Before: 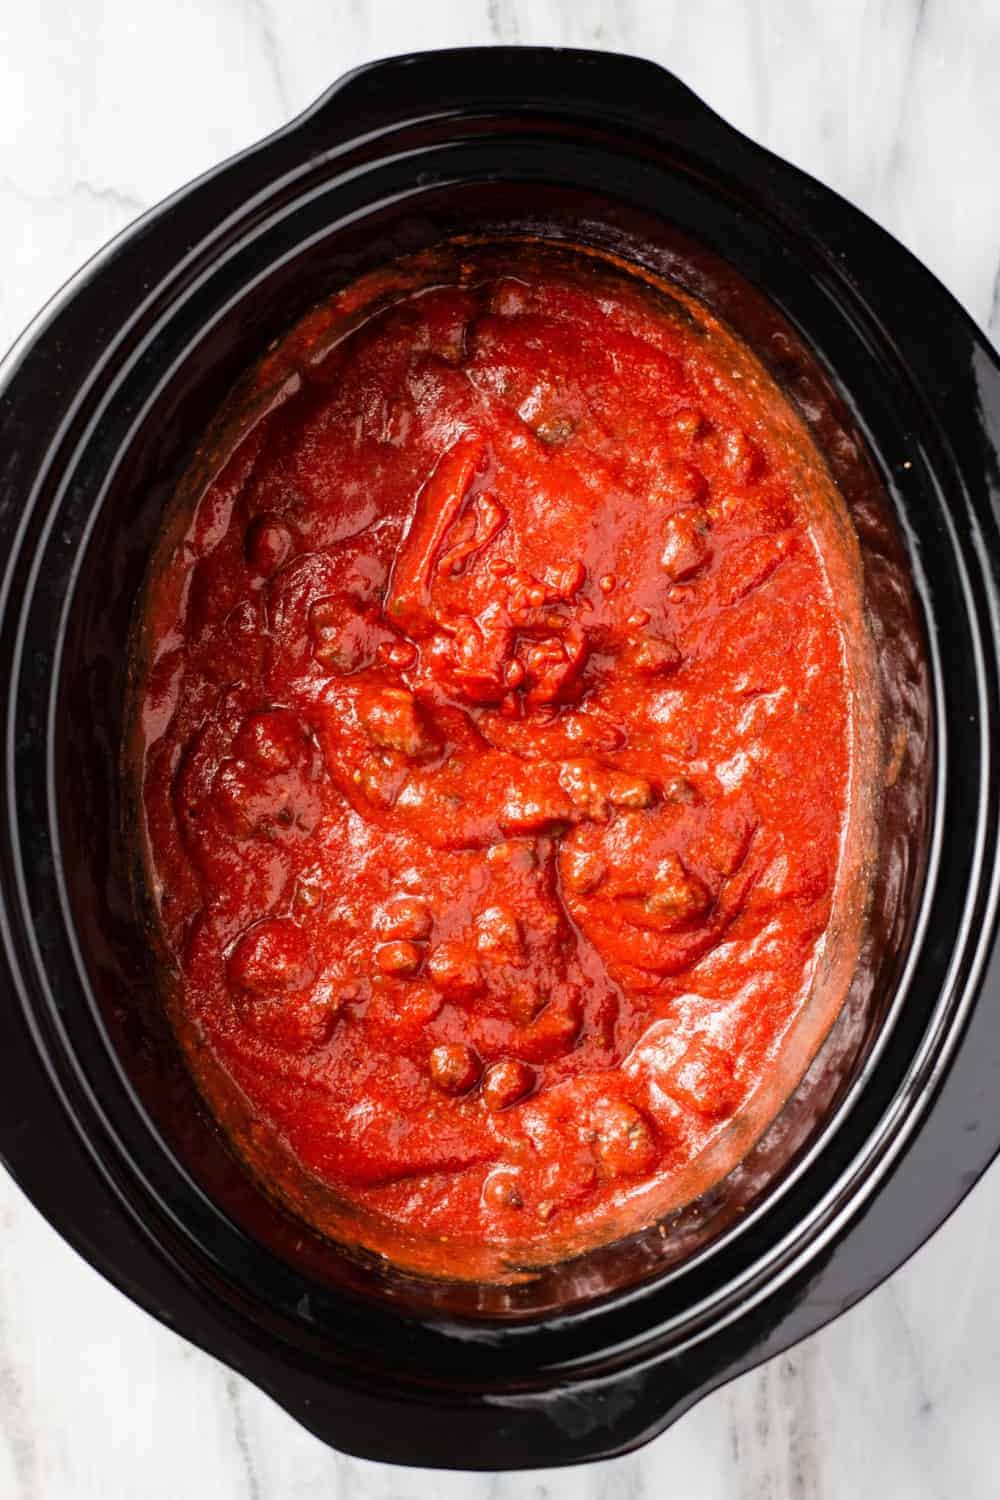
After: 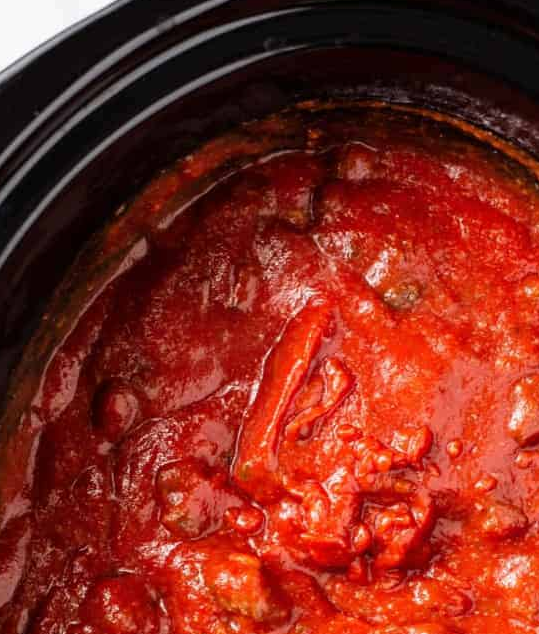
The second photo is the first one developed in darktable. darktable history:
crop: left 15.306%, top 9.065%, right 30.789%, bottom 48.638%
white balance: emerald 1
